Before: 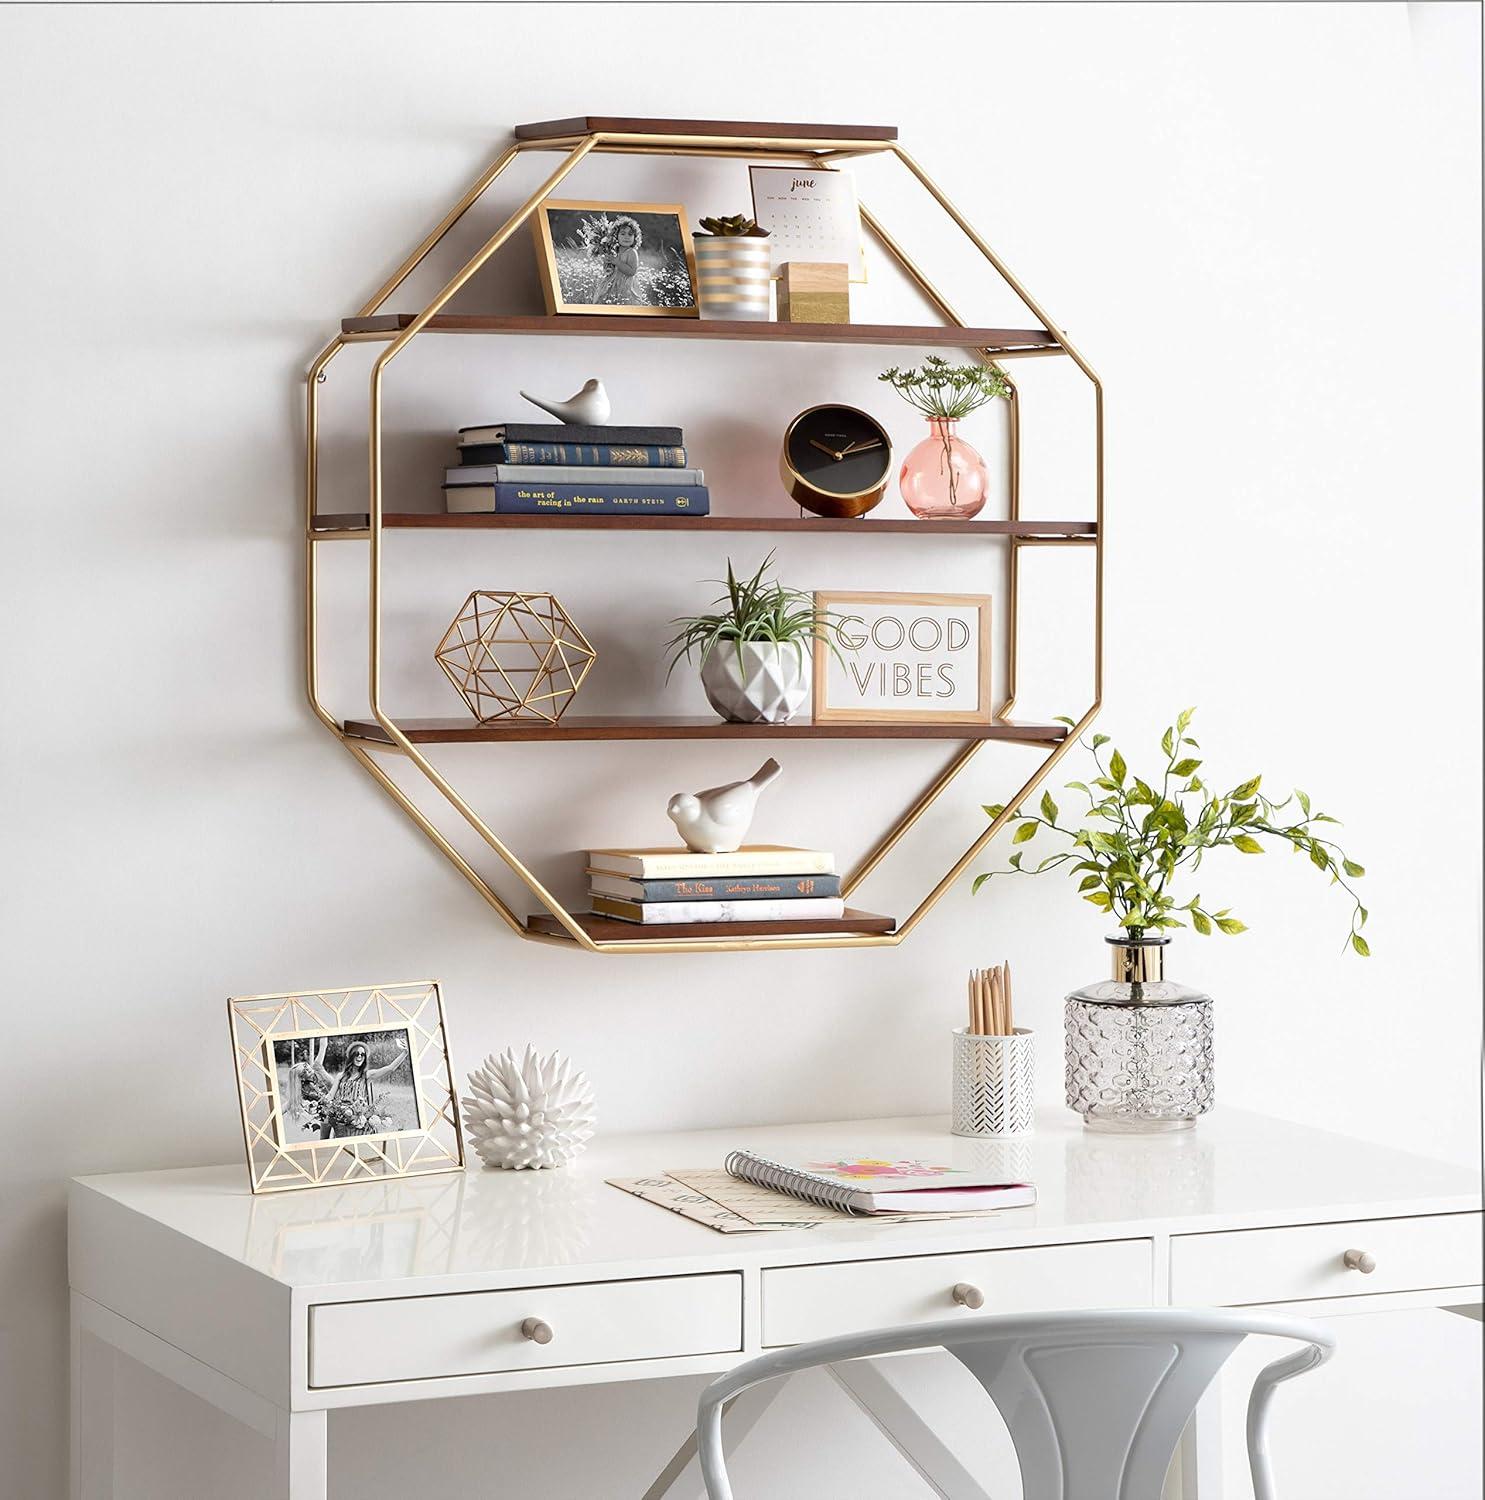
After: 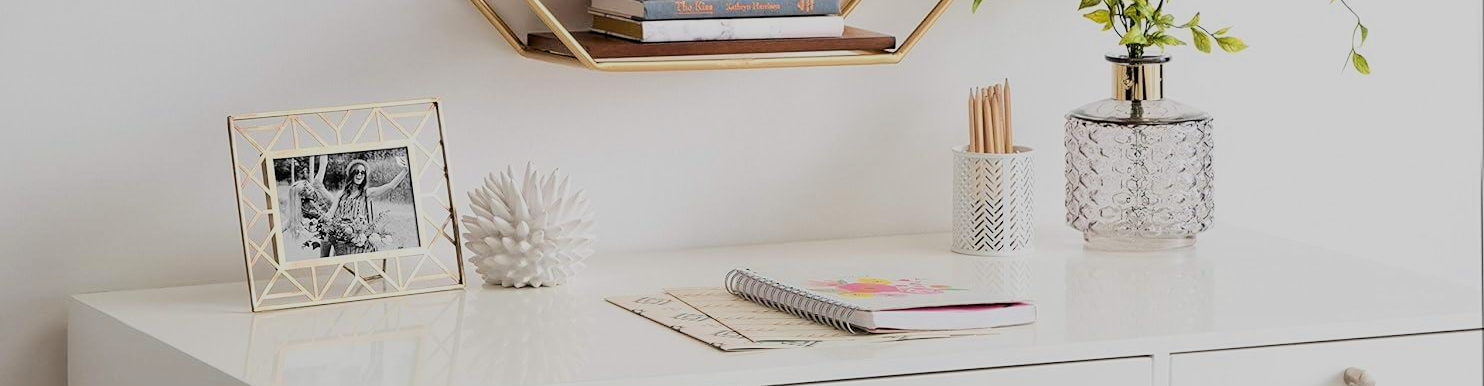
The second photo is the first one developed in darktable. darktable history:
filmic rgb: black relative exposure -7.26 EV, white relative exposure 5.08 EV, hardness 3.2
velvia: on, module defaults
crop and rotate: top 58.82%, bottom 15.389%
